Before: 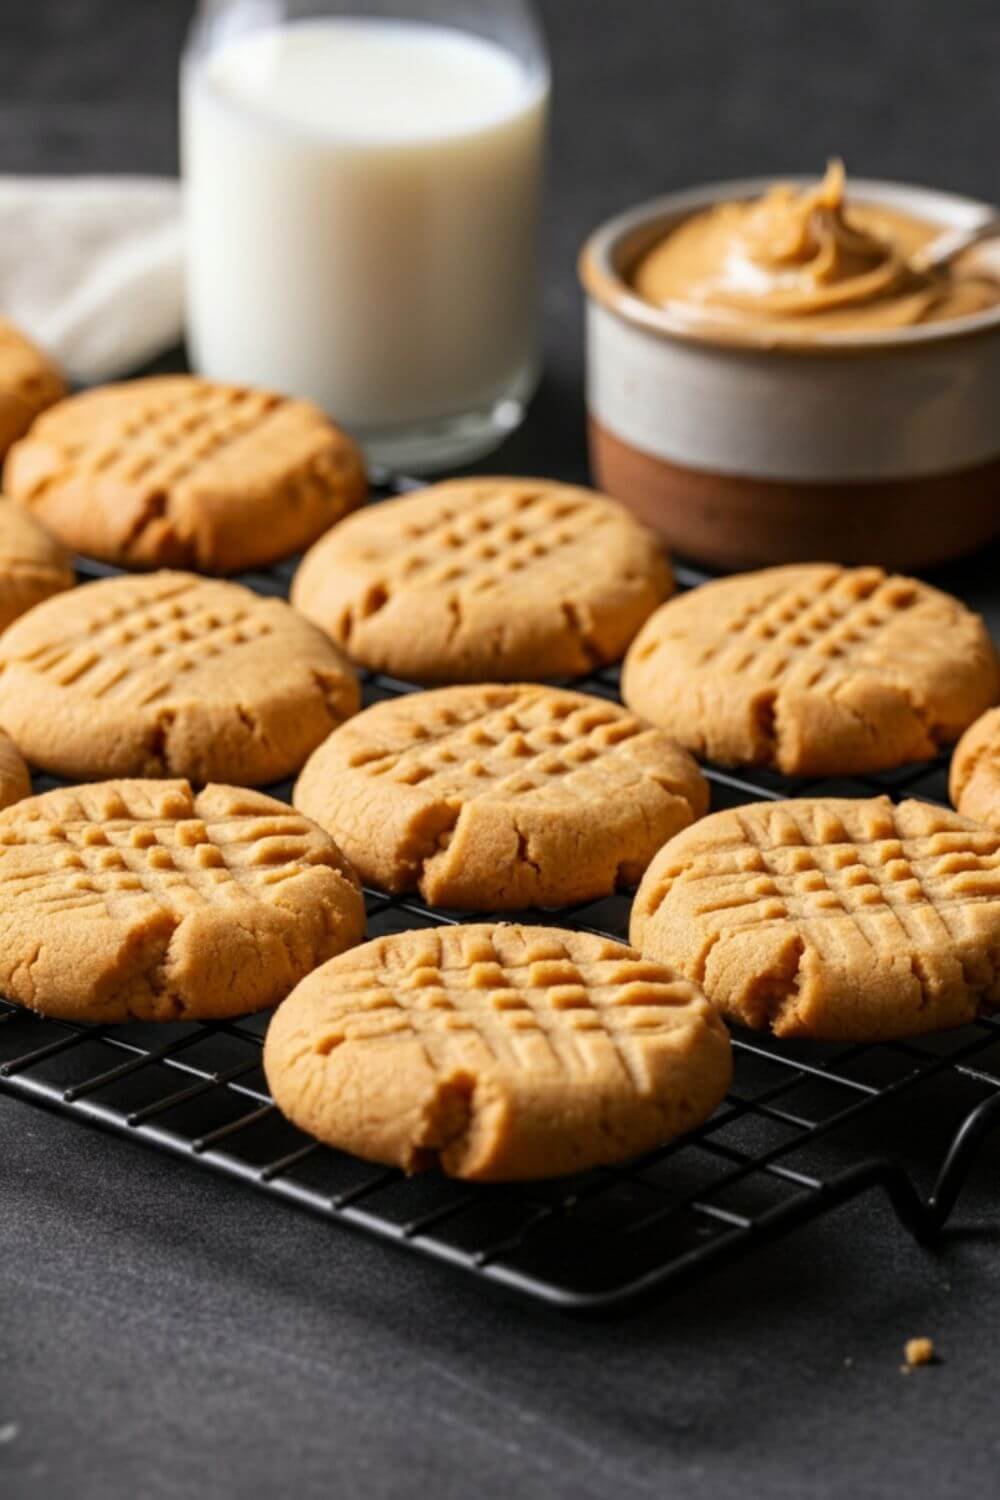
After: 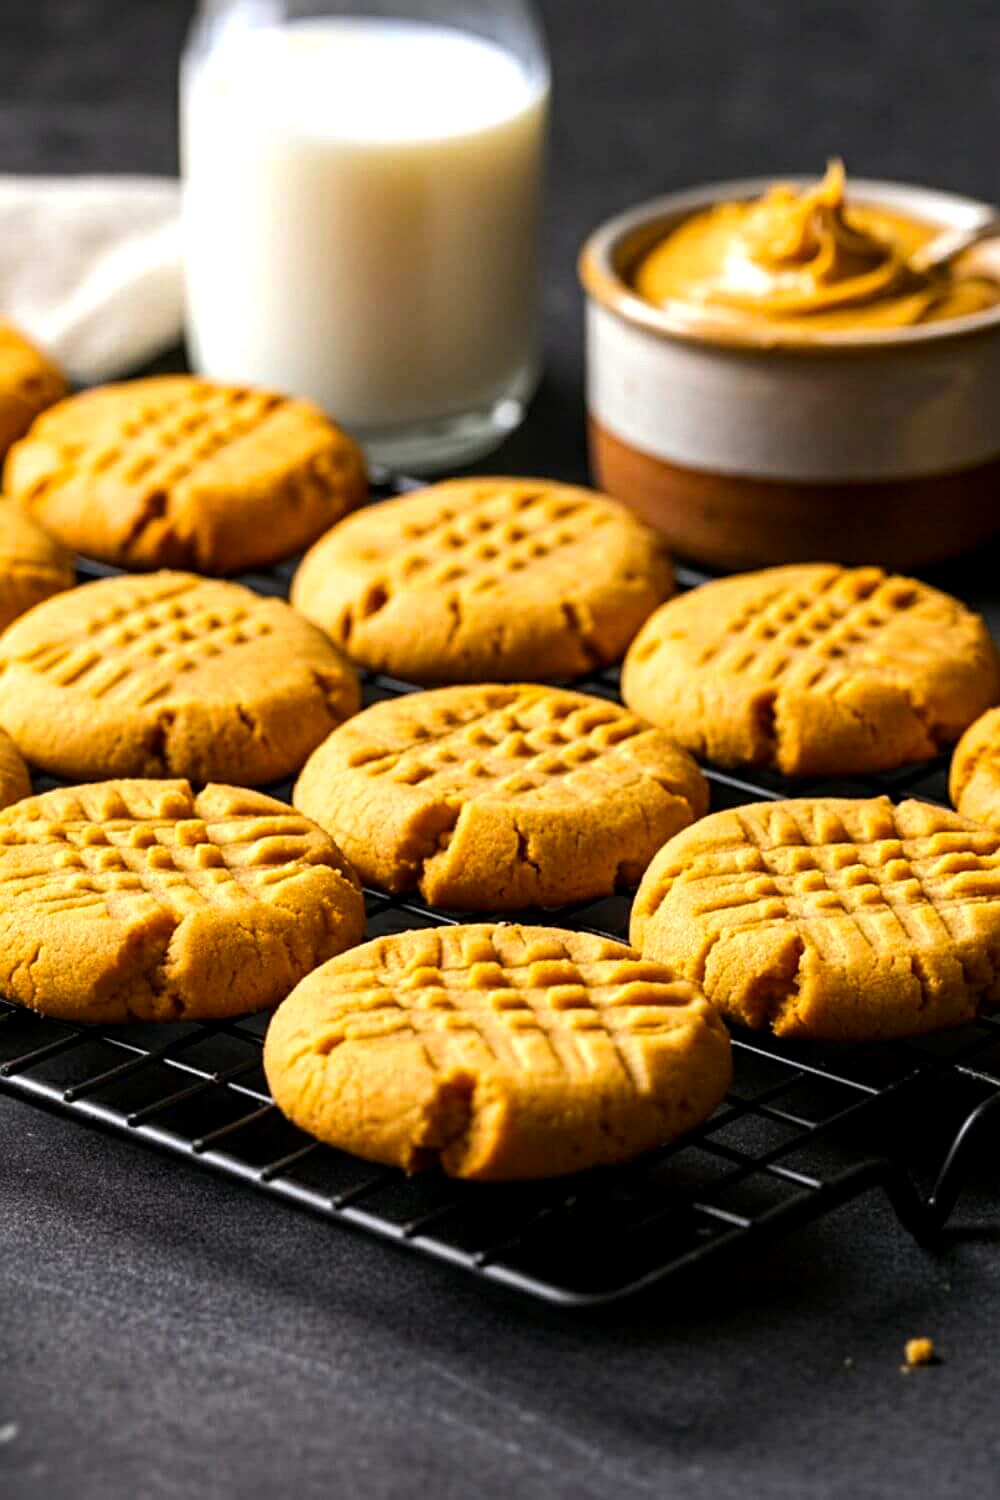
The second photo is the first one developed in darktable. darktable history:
local contrast: highlights 100%, shadows 100%, detail 120%, midtone range 0.2
tone equalizer: -8 EV -0.417 EV, -7 EV -0.389 EV, -6 EV -0.333 EV, -5 EV -0.222 EV, -3 EV 0.222 EV, -2 EV 0.333 EV, -1 EV 0.389 EV, +0 EV 0.417 EV, edges refinement/feathering 500, mask exposure compensation -1.57 EV, preserve details no
sharpen: on, module defaults
color balance rgb: perceptual saturation grading › global saturation 30%, global vibrance 20%
